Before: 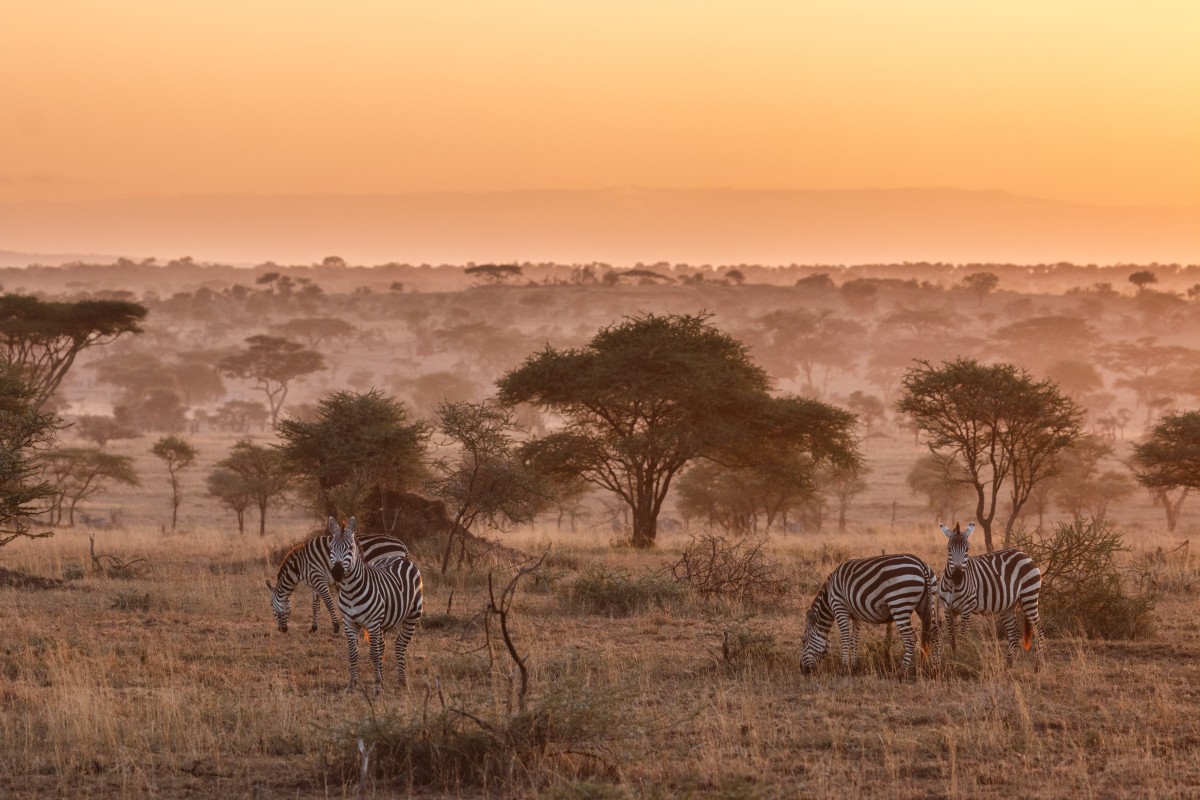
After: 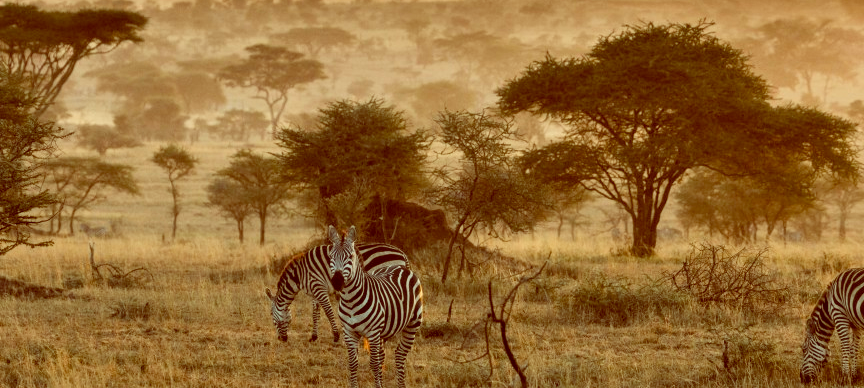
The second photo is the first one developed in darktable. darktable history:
crop: top 36.498%, right 27.964%, bottom 14.995%
tone curve: curves: ch0 [(0, 0) (0.004, 0.001) (0.133, 0.132) (0.325, 0.395) (0.455, 0.565) (0.832, 0.925) (1, 1)], color space Lab, linked channels, preserve colors none
color balance: lift [1, 1.015, 0.987, 0.985], gamma [1, 0.959, 1.042, 0.958], gain [0.927, 0.938, 1.072, 0.928], contrast 1.5%
